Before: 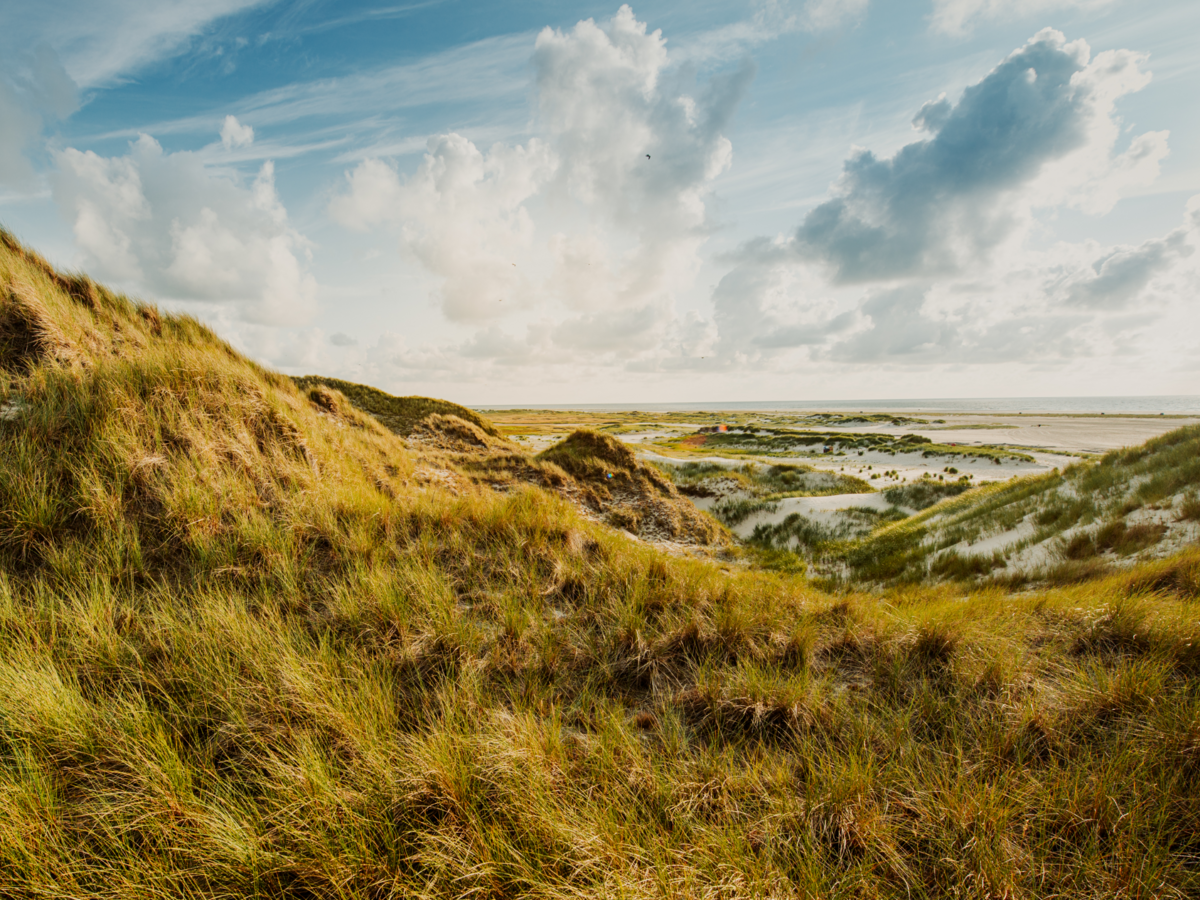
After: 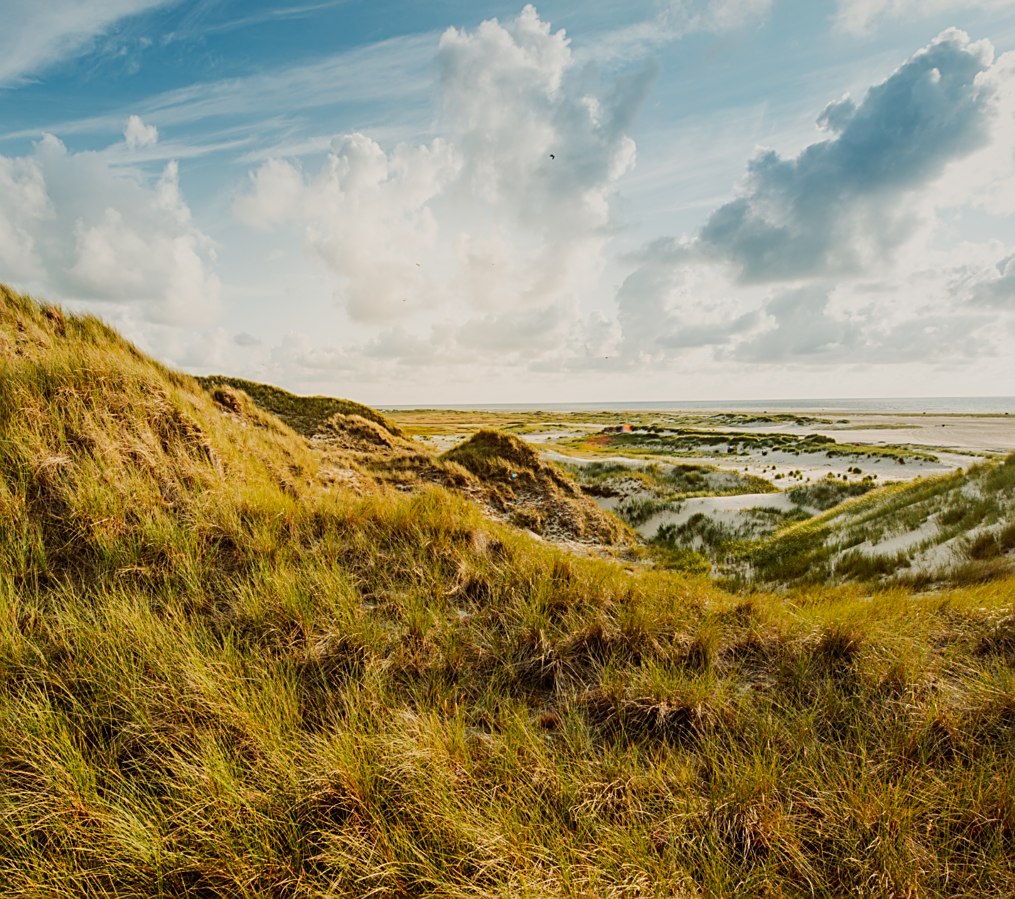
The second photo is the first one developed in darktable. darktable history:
sharpen: on, module defaults
exposure: compensate highlight preservation false
crop: left 8.01%, right 7.4%
contrast brightness saturation: contrast -0.021, brightness -0.01, saturation 0.044
